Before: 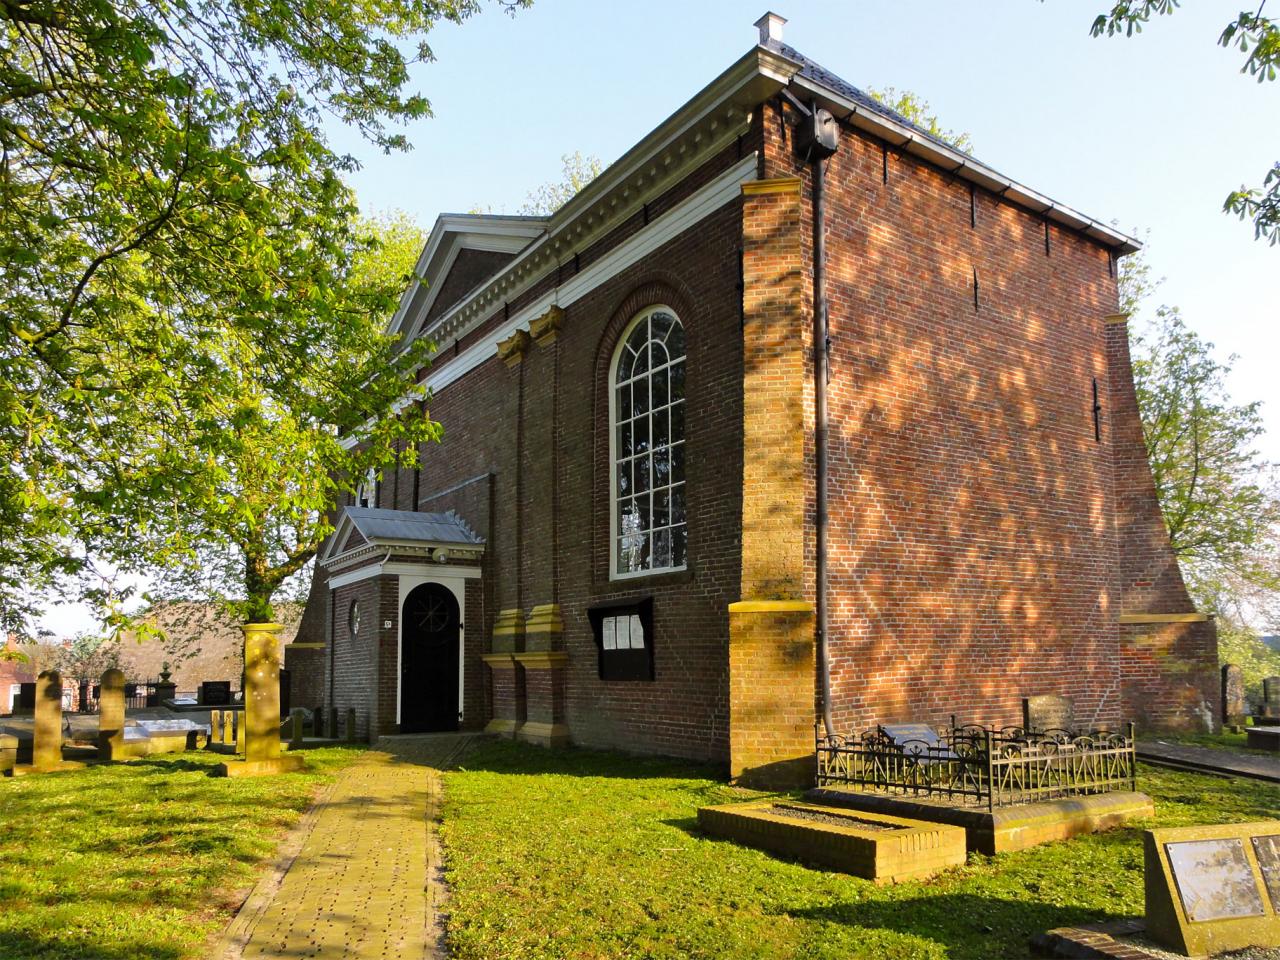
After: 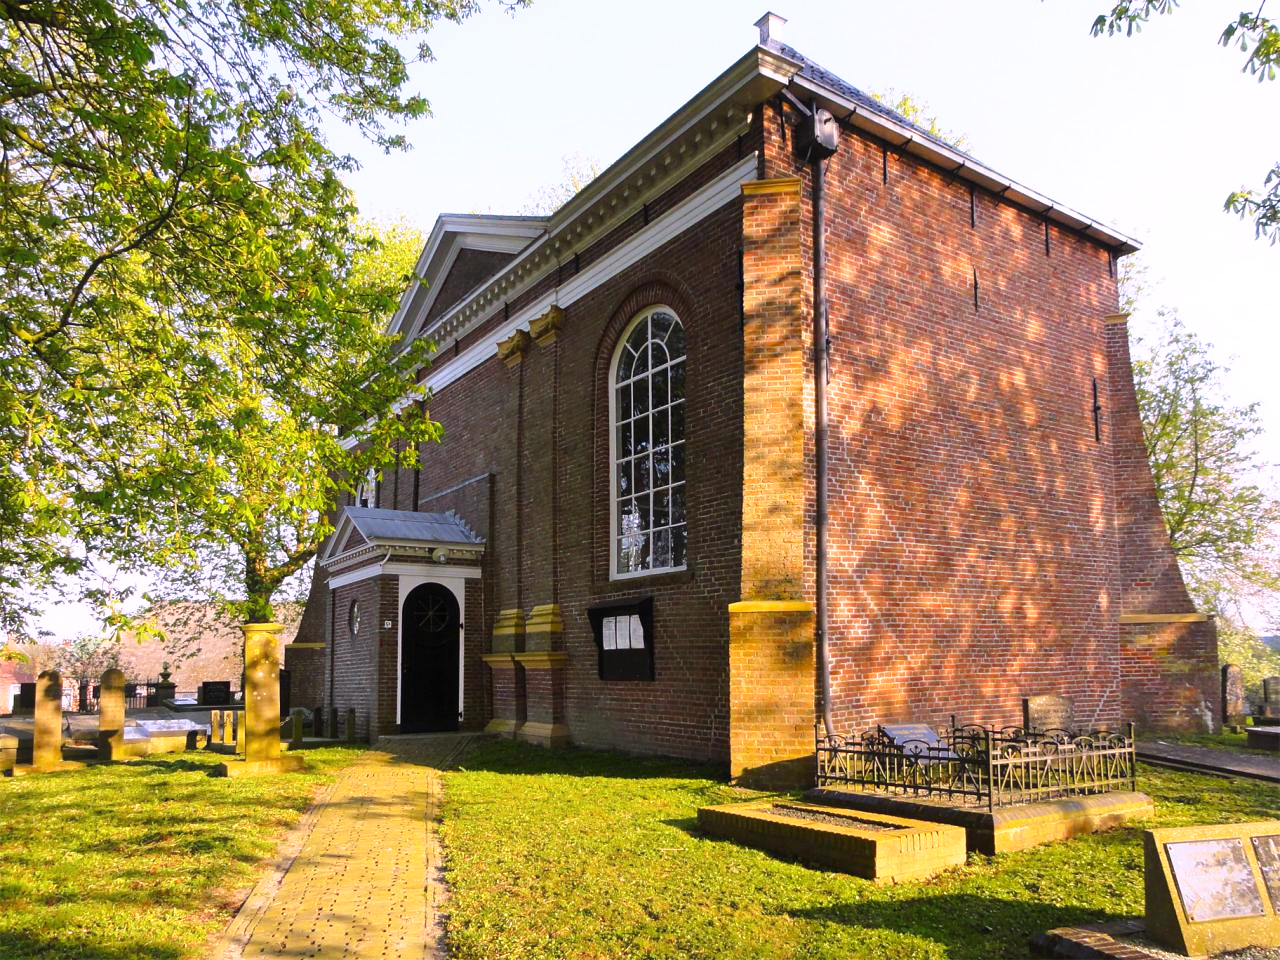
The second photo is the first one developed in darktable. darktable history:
shadows and highlights: shadows 0, highlights 40
contrast equalizer: y [[0.5, 0.488, 0.462, 0.461, 0.491, 0.5], [0.5 ×6], [0.5 ×6], [0 ×6], [0 ×6]]
white balance: red 1.066, blue 1.119
tone curve: curves: ch0 [(0, 0) (0.003, 0.003) (0.011, 0.012) (0.025, 0.027) (0.044, 0.048) (0.069, 0.075) (0.1, 0.108) (0.136, 0.147) (0.177, 0.192) (0.224, 0.243) (0.277, 0.3) (0.335, 0.363) (0.399, 0.433) (0.468, 0.508) (0.543, 0.589) (0.623, 0.676) (0.709, 0.769) (0.801, 0.868) (0.898, 0.949) (1, 1)], preserve colors none
